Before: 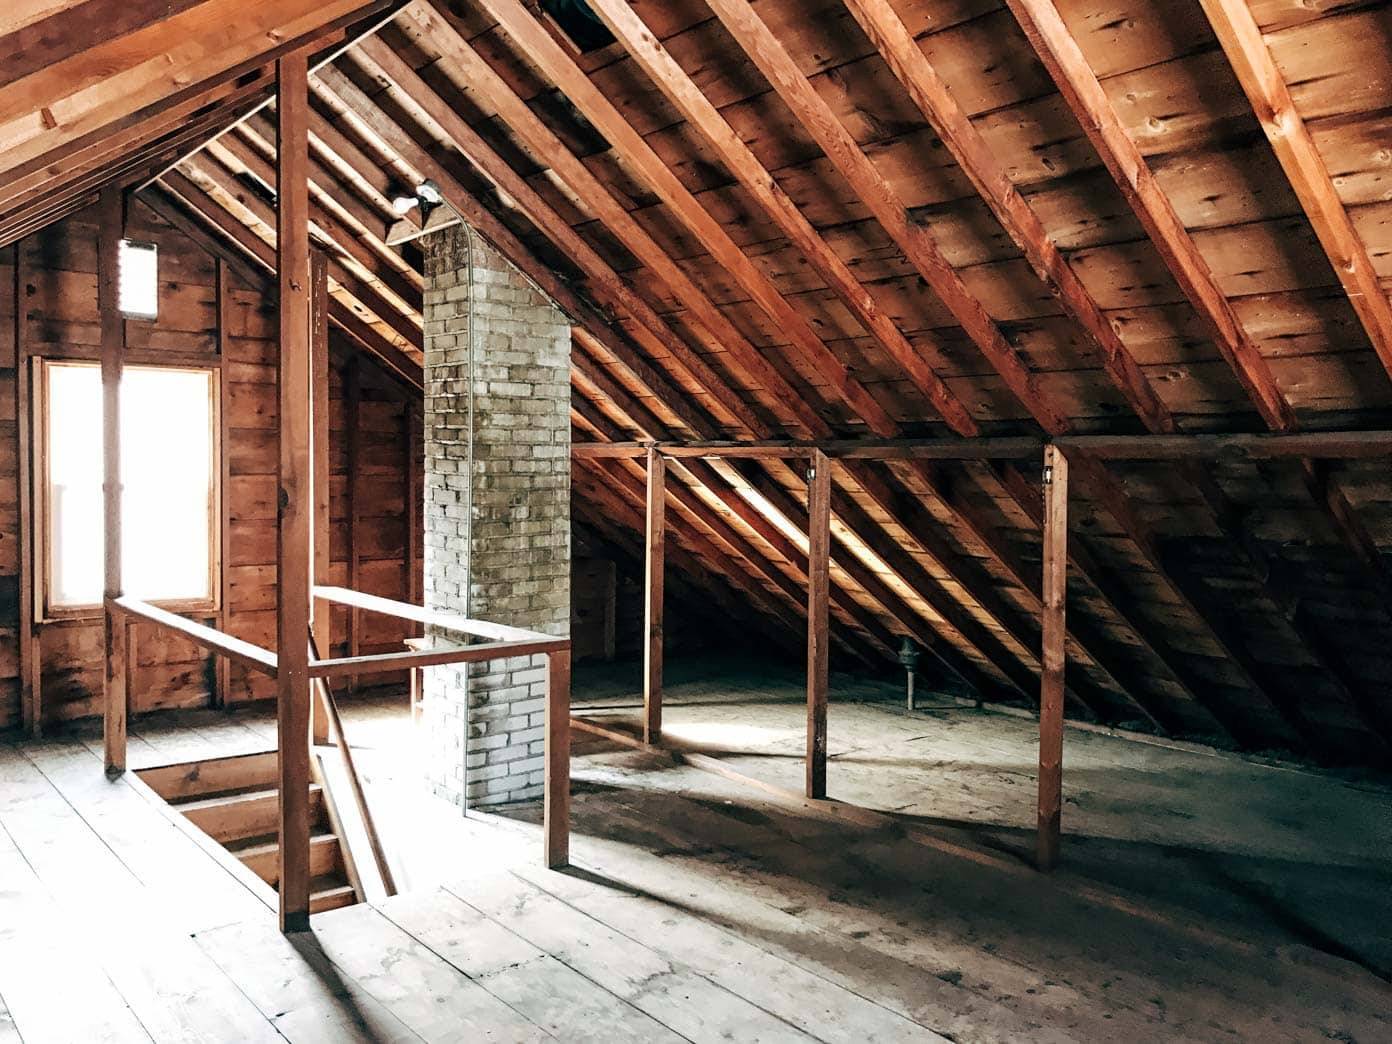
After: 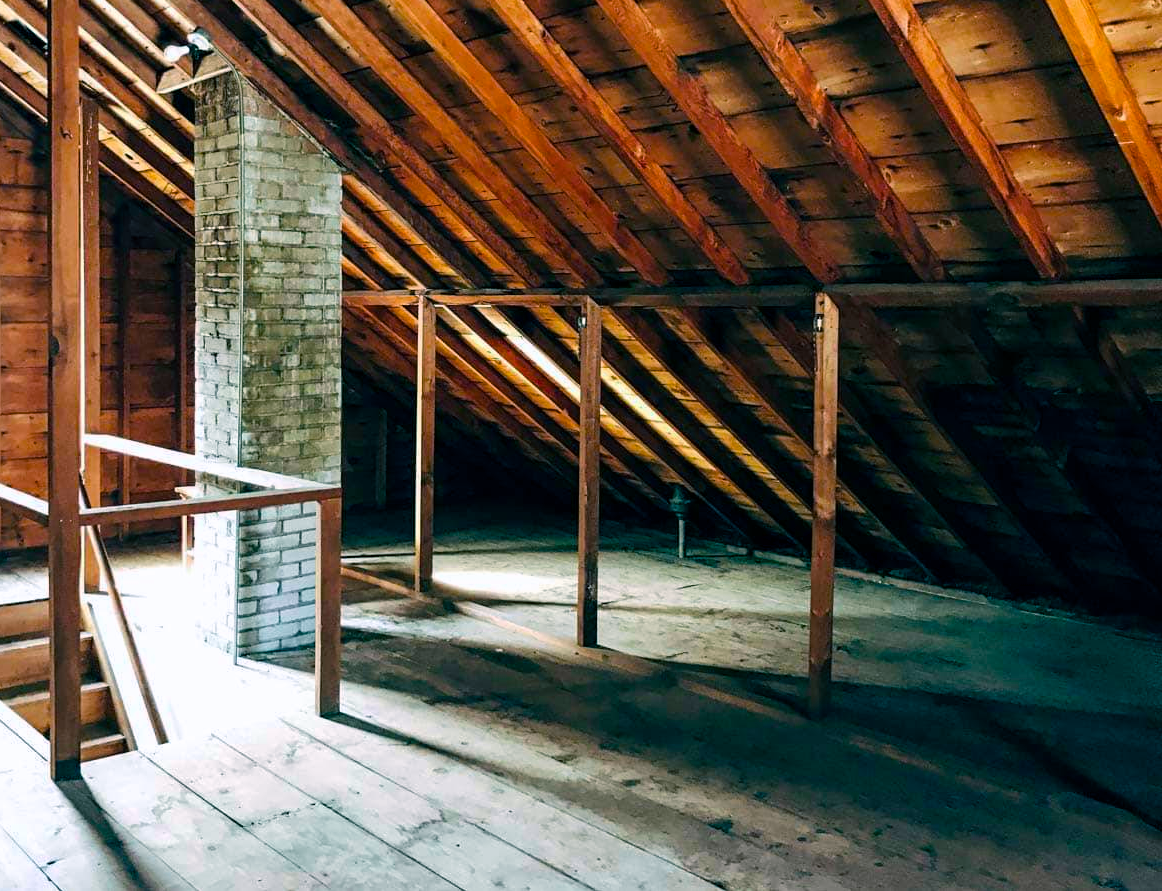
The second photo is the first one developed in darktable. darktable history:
crop: left 16.459%, top 14.653%
color balance rgb: power › luminance -7.616%, power › chroma 2.27%, power › hue 219.63°, linear chroma grading › global chroma 14.456%, perceptual saturation grading › global saturation 29.399%, perceptual brilliance grading › global brilliance 2.53%, perceptual brilliance grading › highlights -2.641%, perceptual brilliance grading › shadows 3.356%, global vibrance 31.533%
